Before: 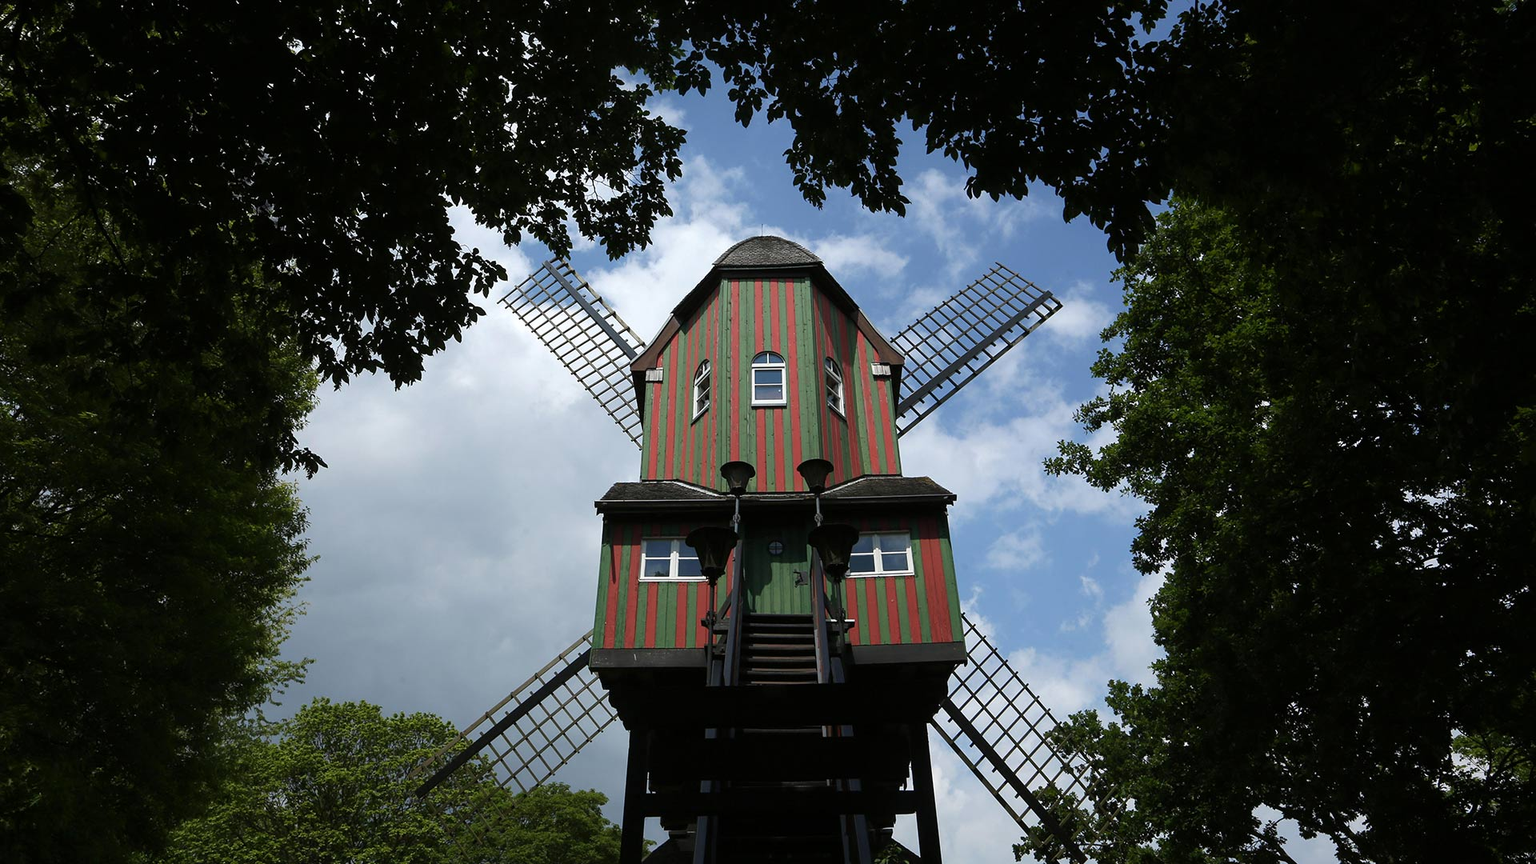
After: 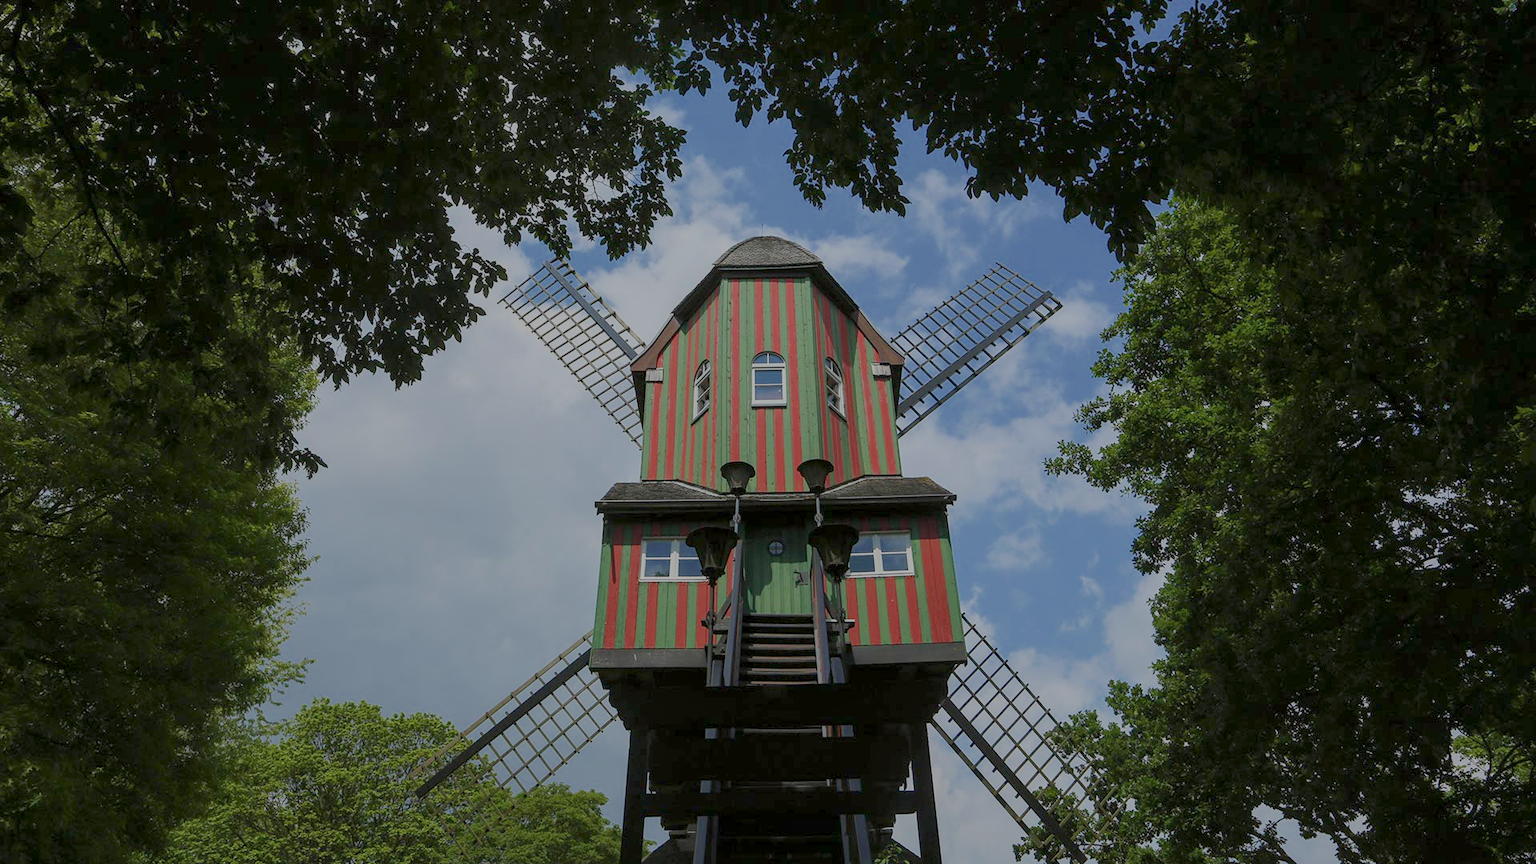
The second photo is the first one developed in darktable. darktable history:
local contrast: on, module defaults
filmic rgb: black relative exposure -16 EV, white relative exposure 8 EV, threshold 3 EV, hardness 4.17, latitude 50%, contrast 0.5, color science v5 (2021), contrast in shadows safe, contrast in highlights safe, enable highlight reconstruction true
